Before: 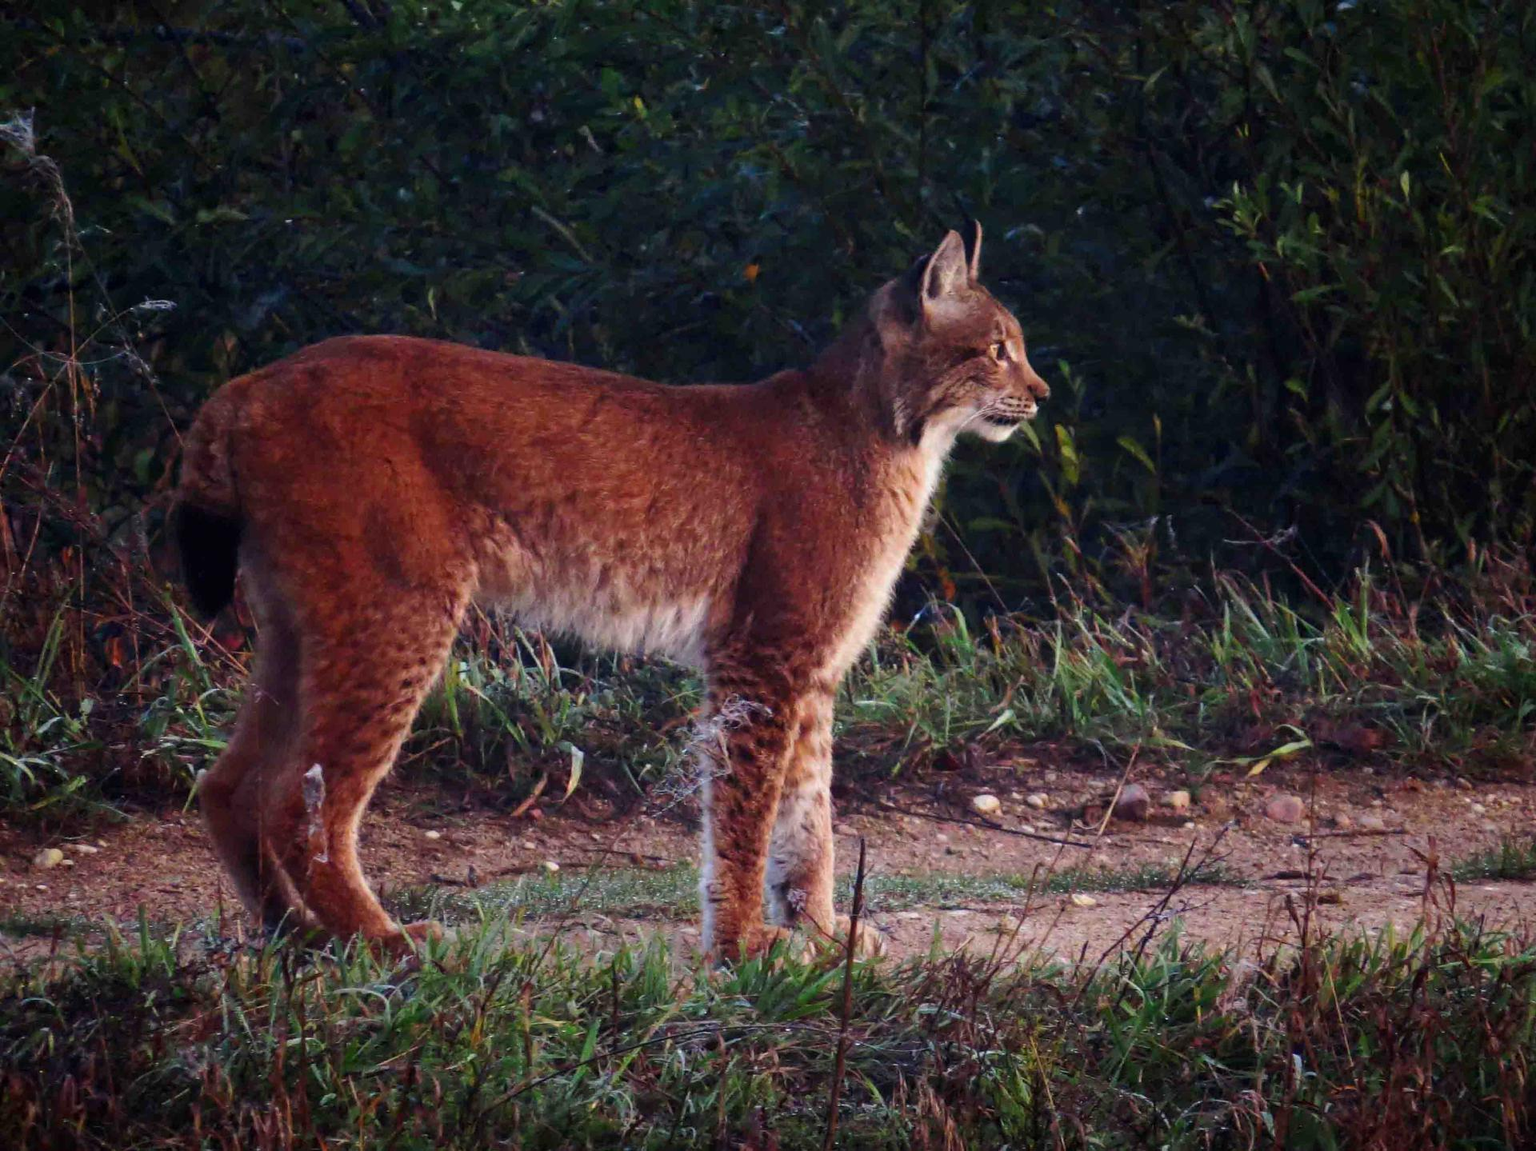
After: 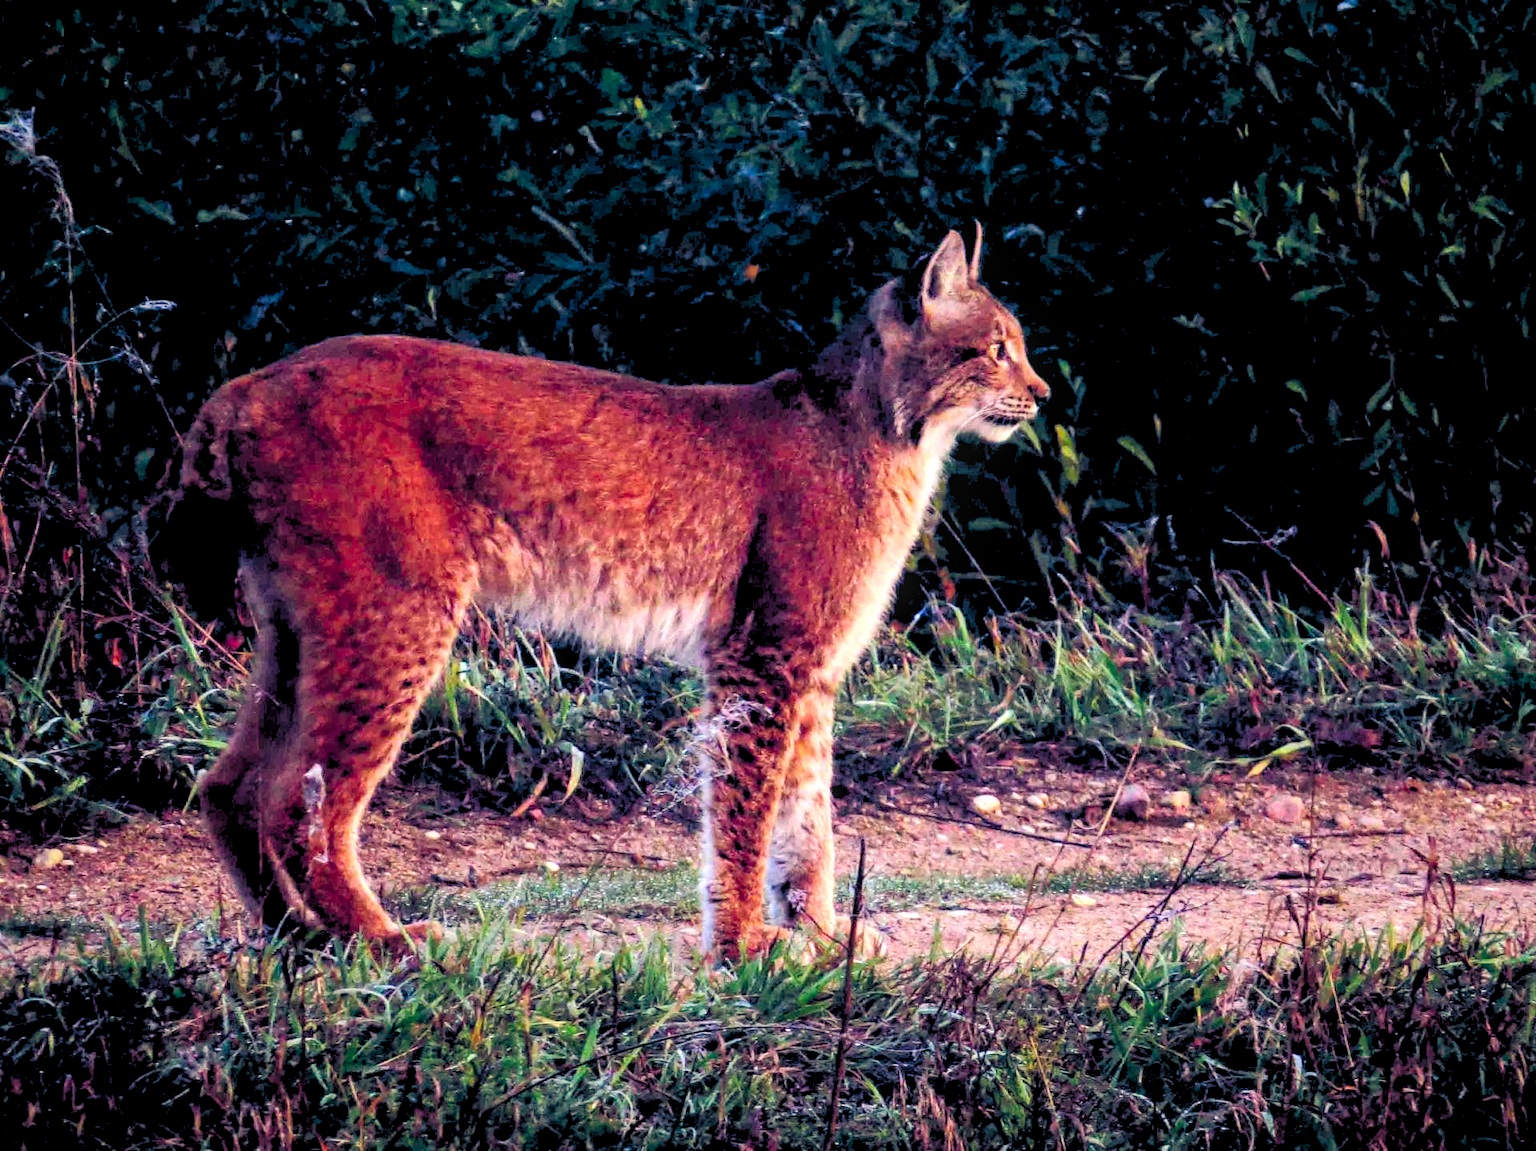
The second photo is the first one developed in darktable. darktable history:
color balance rgb: shadows lift › hue 87.51°, highlights gain › chroma 0.68%, highlights gain › hue 55.1°, global offset › chroma 0.13%, global offset › hue 253.66°, linear chroma grading › global chroma 0.5%, perceptual saturation grading › global saturation 16.38%
local contrast: on, module defaults
tone equalizer: -8 EV -0.75 EV, -7 EV -0.7 EV, -6 EV -0.6 EV, -5 EV -0.4 EV, -3 EV 0.4 EV, -2 EV 0.6 EV, -1 EV 0.7 EV, +0 EV 0.75 EV, edges refinement/feathering 500, mask exposure compensation -1.57 EV, preserve details no
levels: levels [0.072, 0.414, 0.976]
